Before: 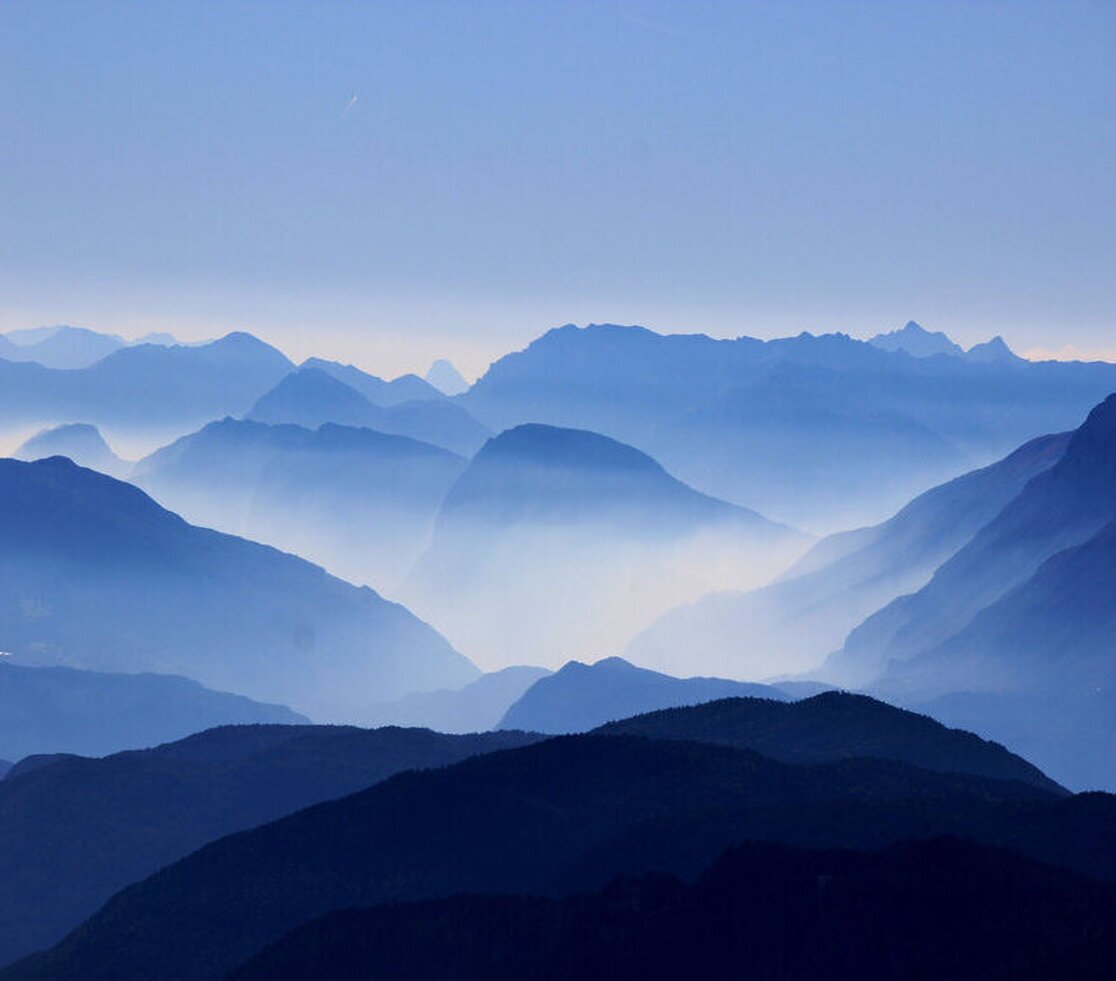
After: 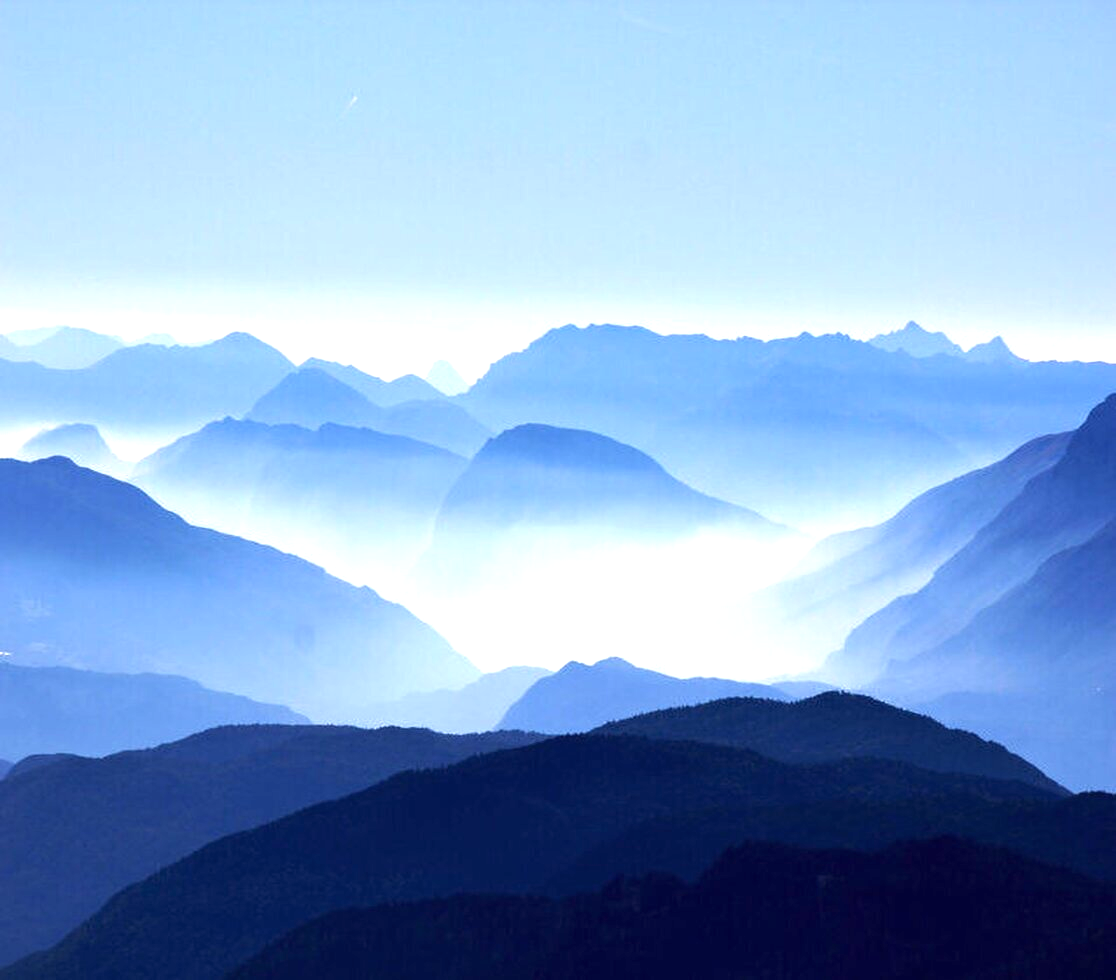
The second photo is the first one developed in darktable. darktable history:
crop: bottom 0.071%
exposure: black level correction 0, exposure 1 EV, compensate highlight preservation false
